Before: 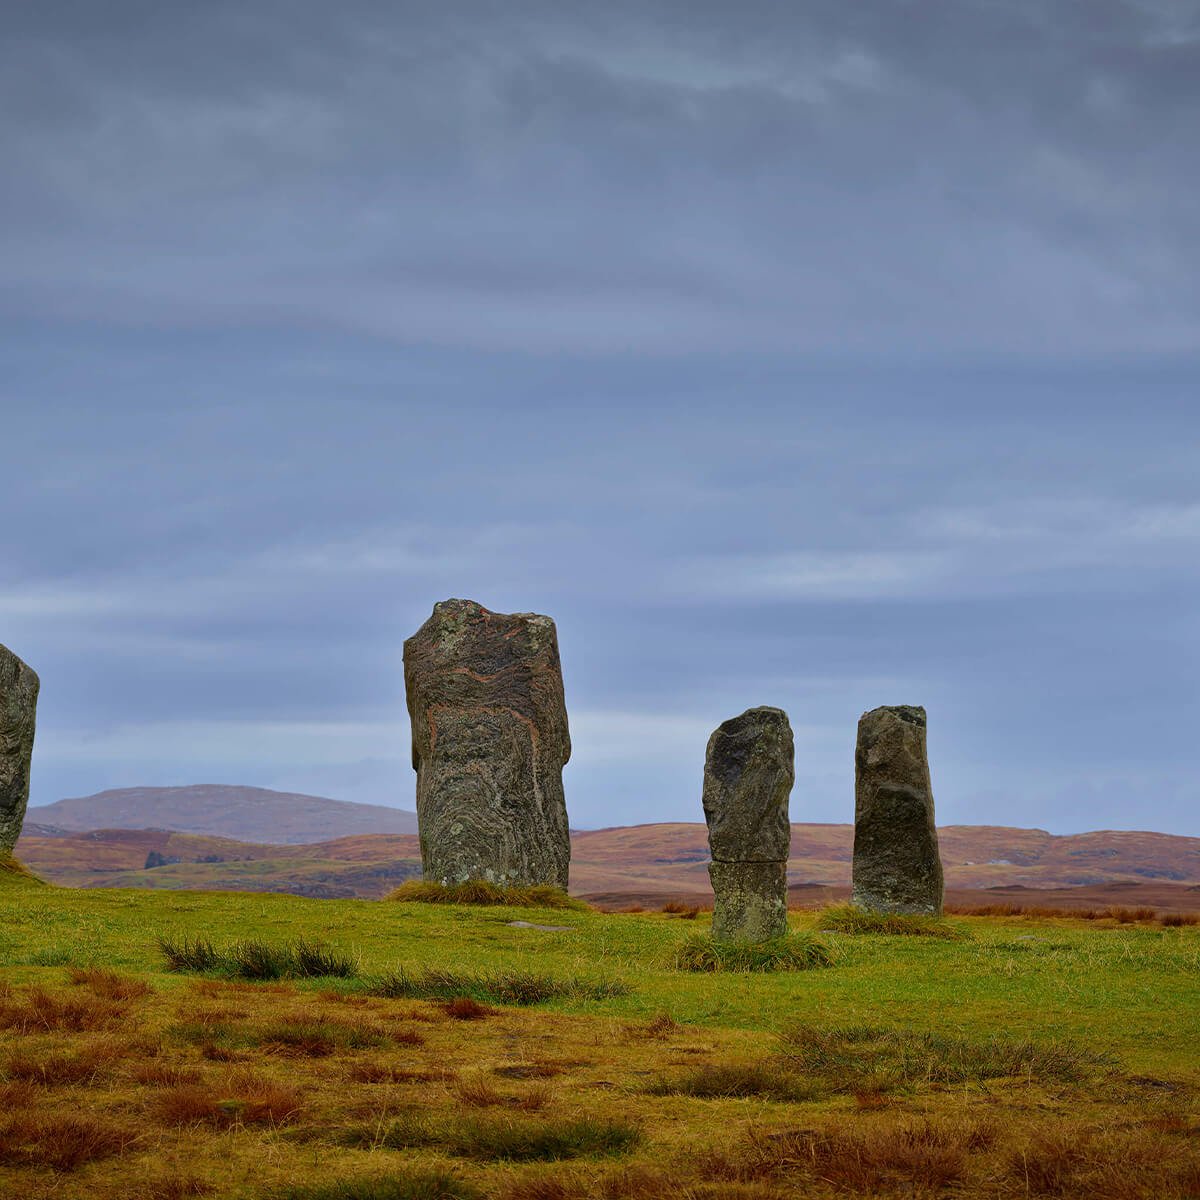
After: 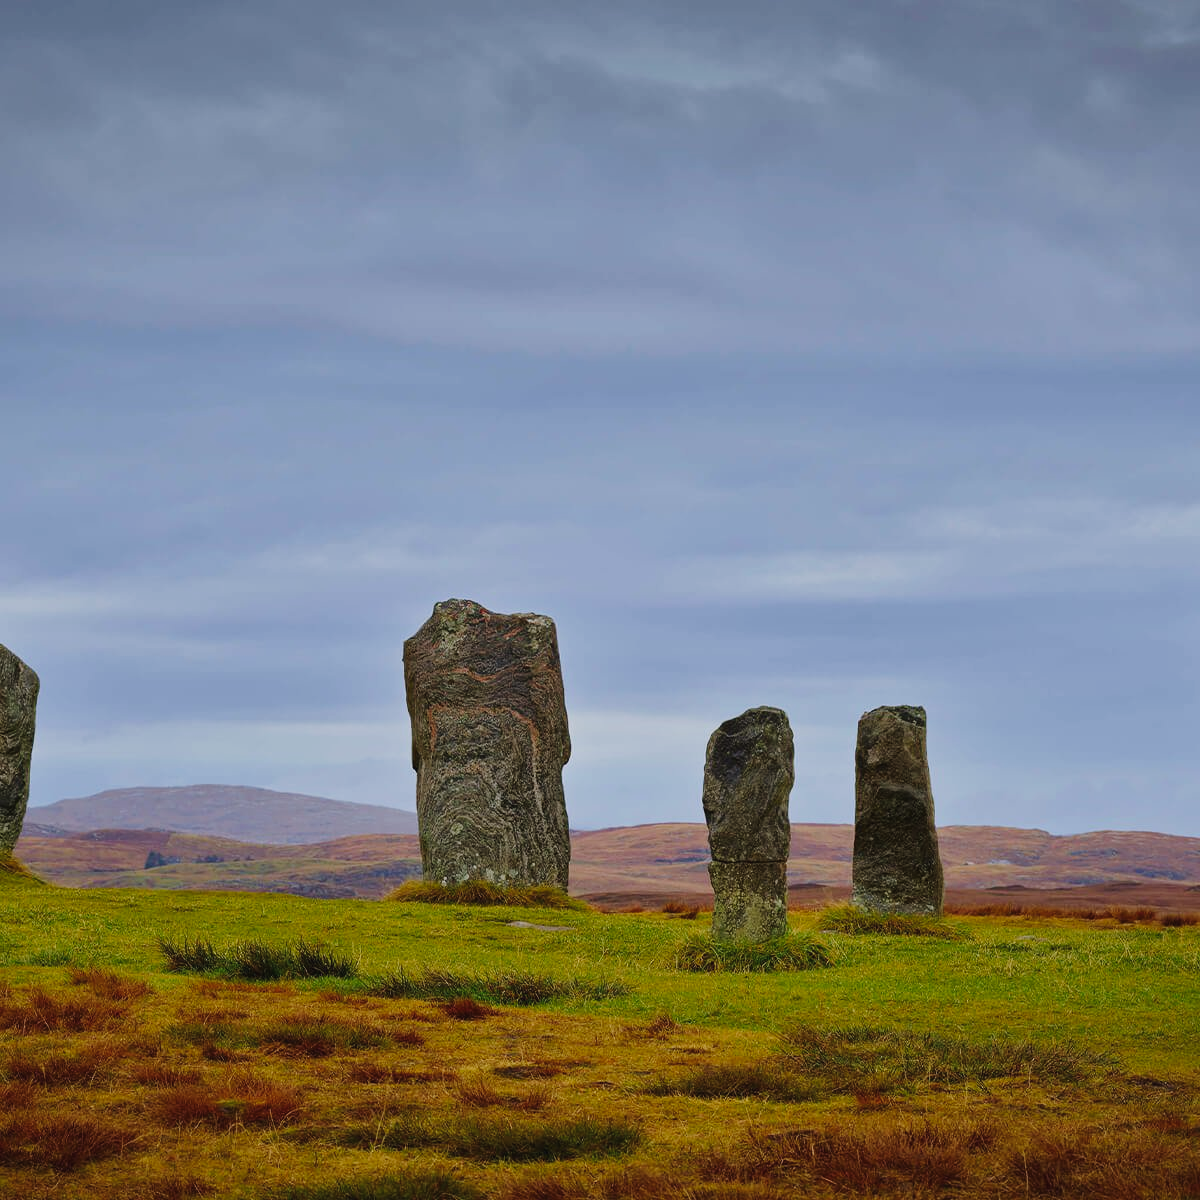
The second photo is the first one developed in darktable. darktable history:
tone curve: curves: ch0 [(0, 0.023) (0.184, 0.168) (0.491, 0.519) (0.748, 0.765) (1, 0.919)]; ch1 [(0, 0) (0.179, 0.173) (0.322, 0.32) (0.424, 0.424) (0.496, 0.501) (0.563, 0.586) (0.761, 0.803) (1, 1)]; ch2 [(0, 0) (0.434, 0.447) (0.483, 0.487) (0.557, 0.541) (0.697, 0.68) (1, 1)], preserve colors none
